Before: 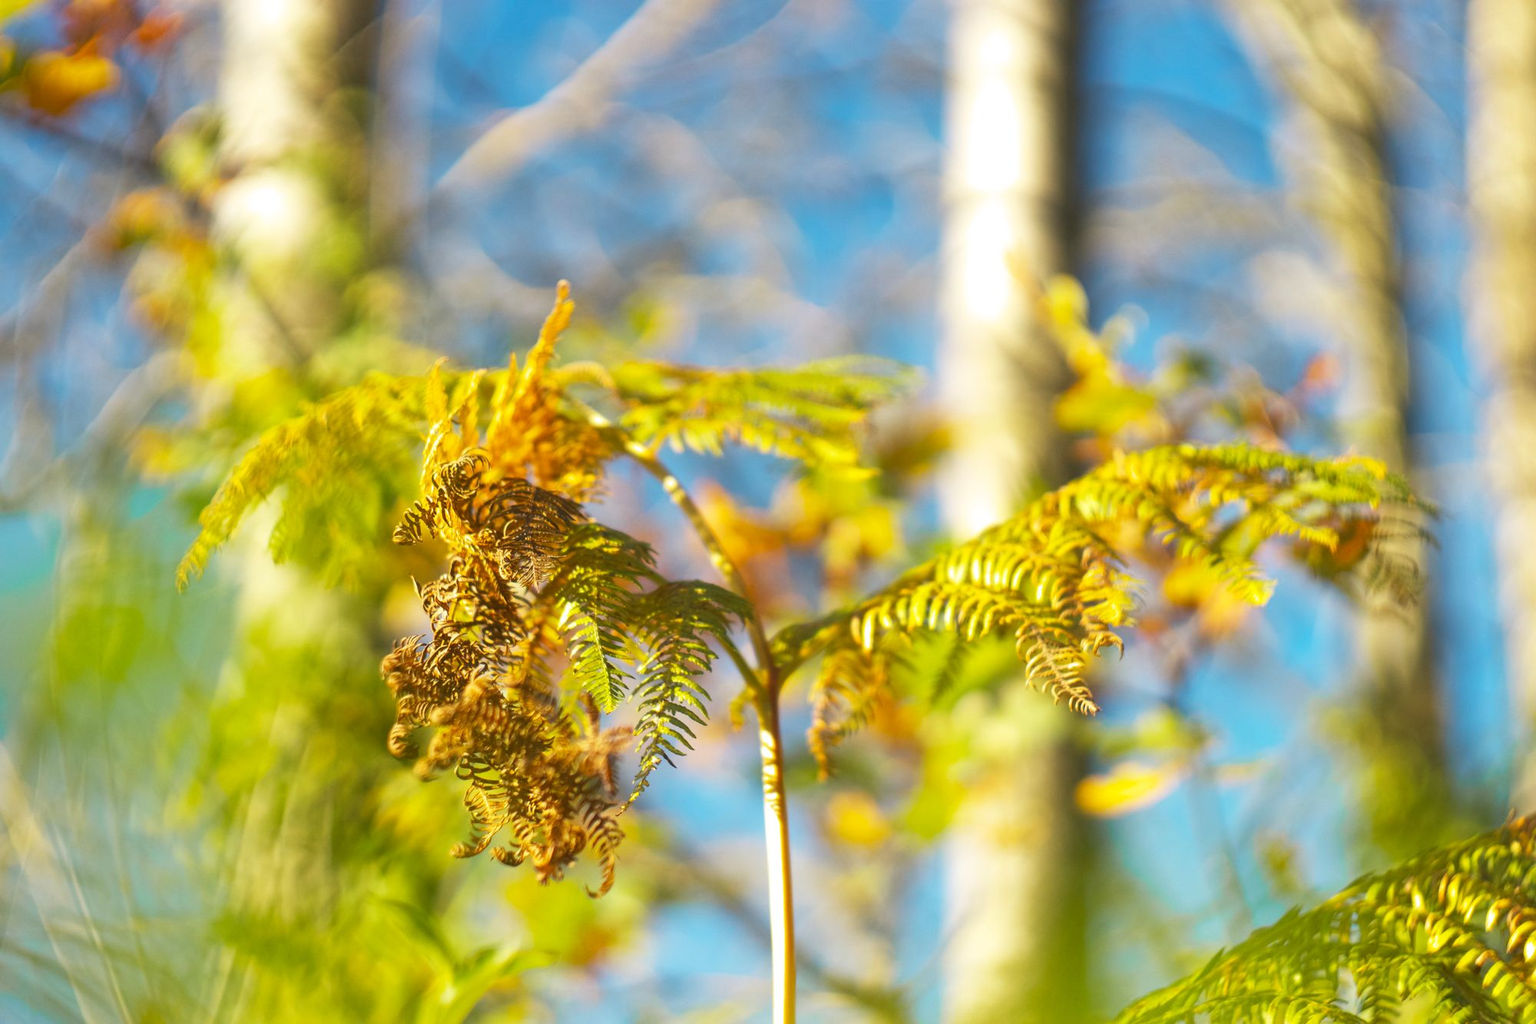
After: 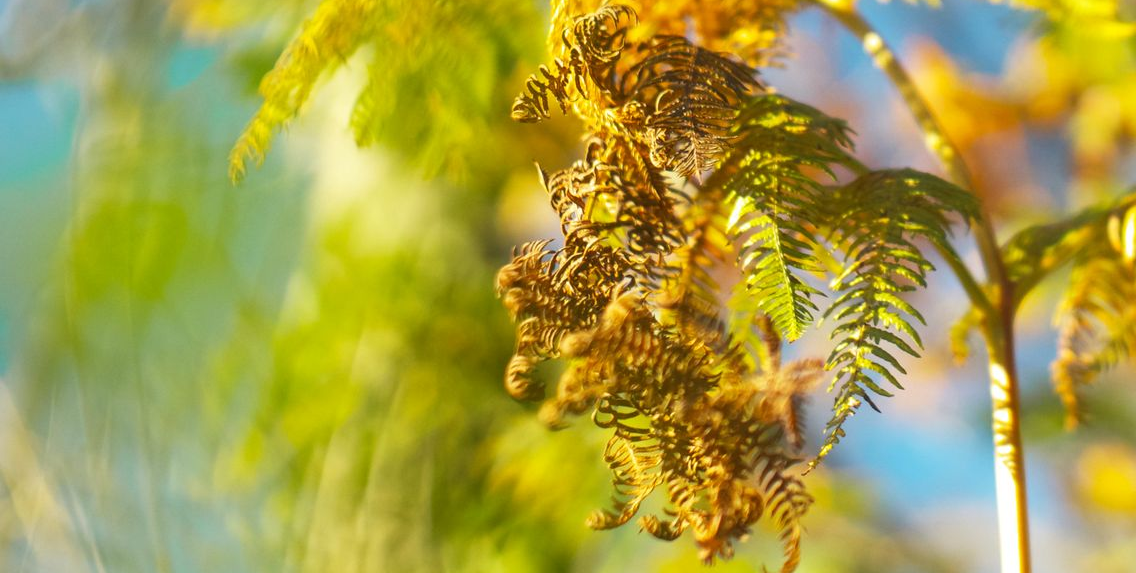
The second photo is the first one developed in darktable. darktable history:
crop: top 44.076%, right 43.157%, bottom 12.908%
